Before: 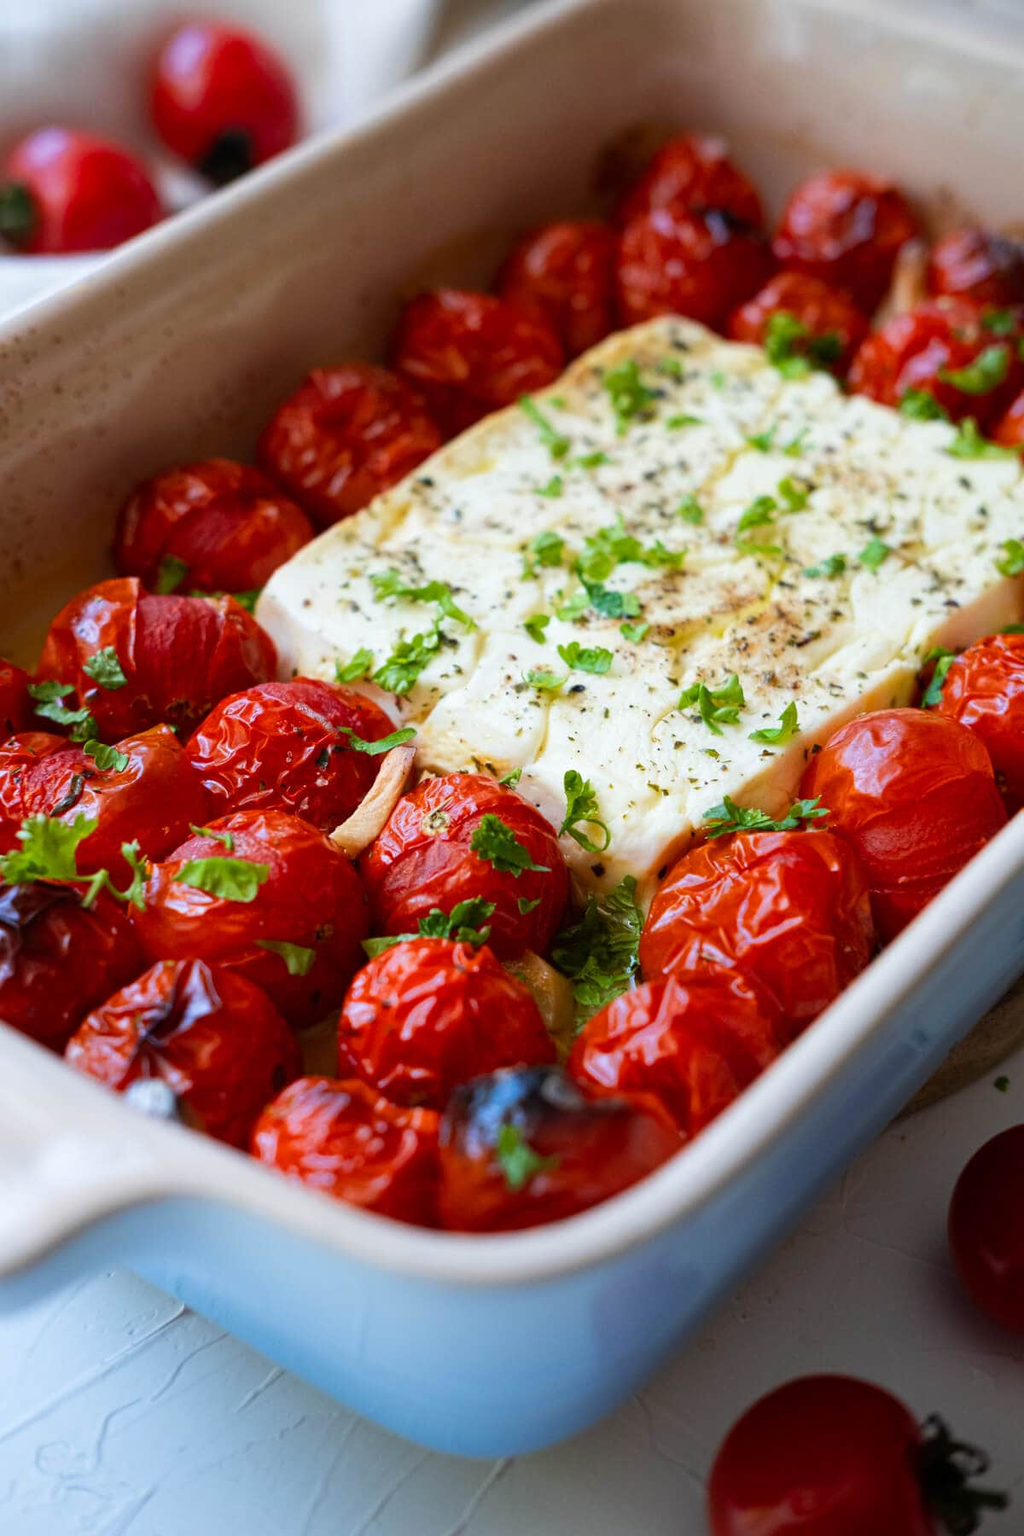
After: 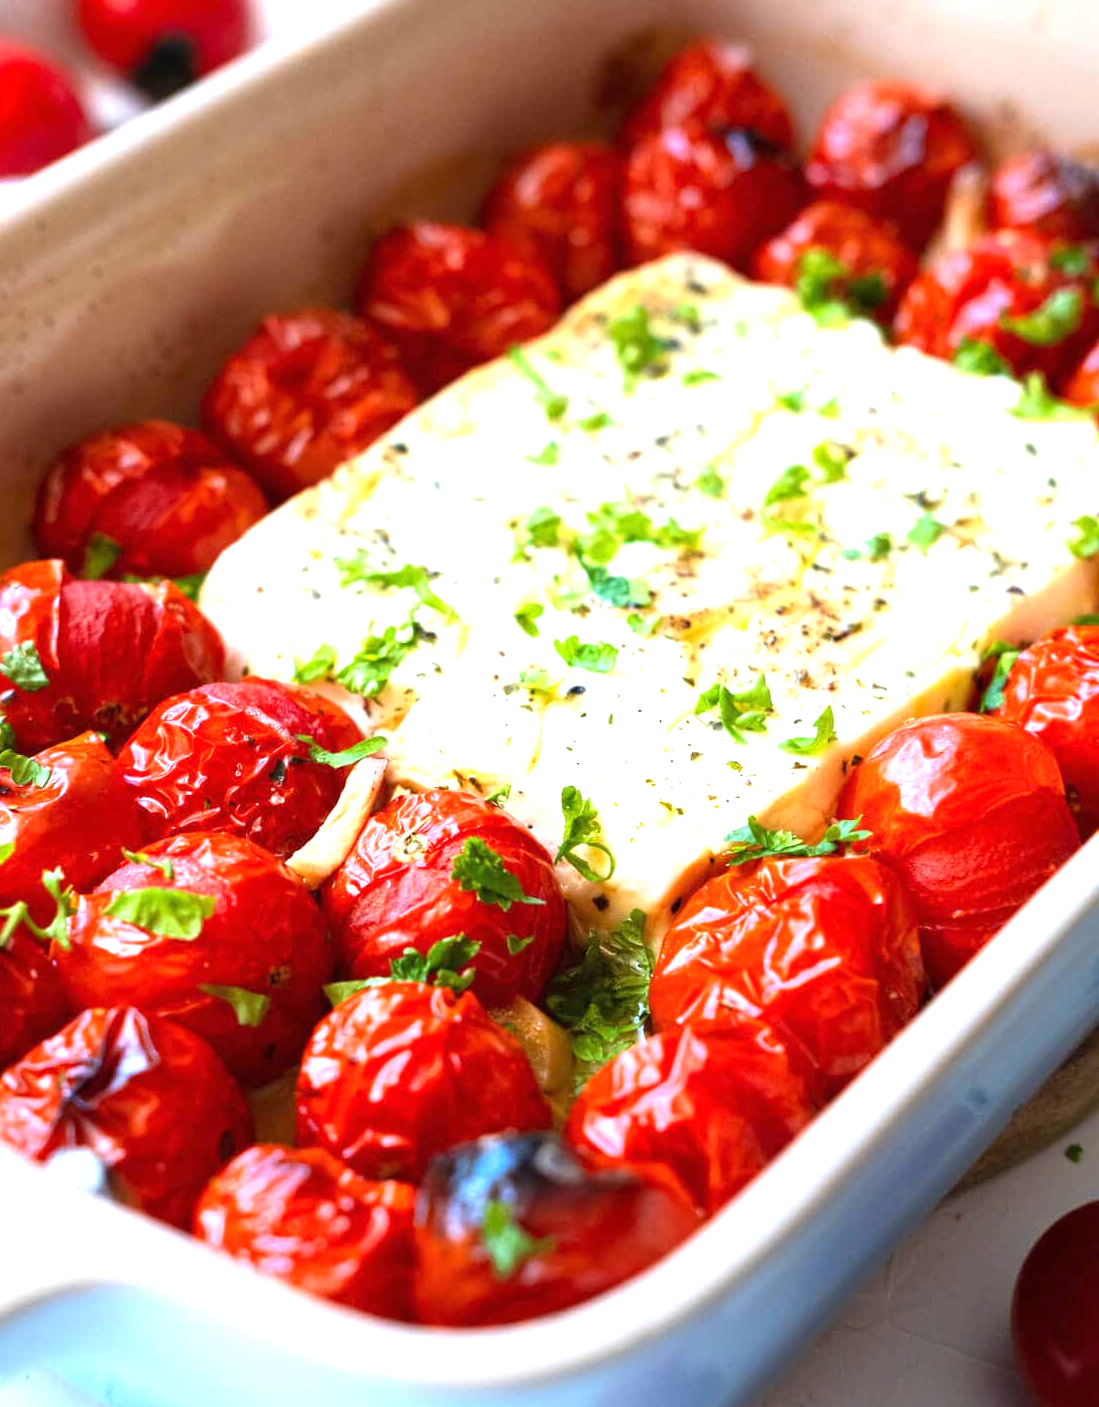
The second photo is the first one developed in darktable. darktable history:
crop: left 8.345%, top 6.524%, bottom 15.26%
exposure: black level correction 0, exposure 1.199 EV, compensate highlight preservation false
